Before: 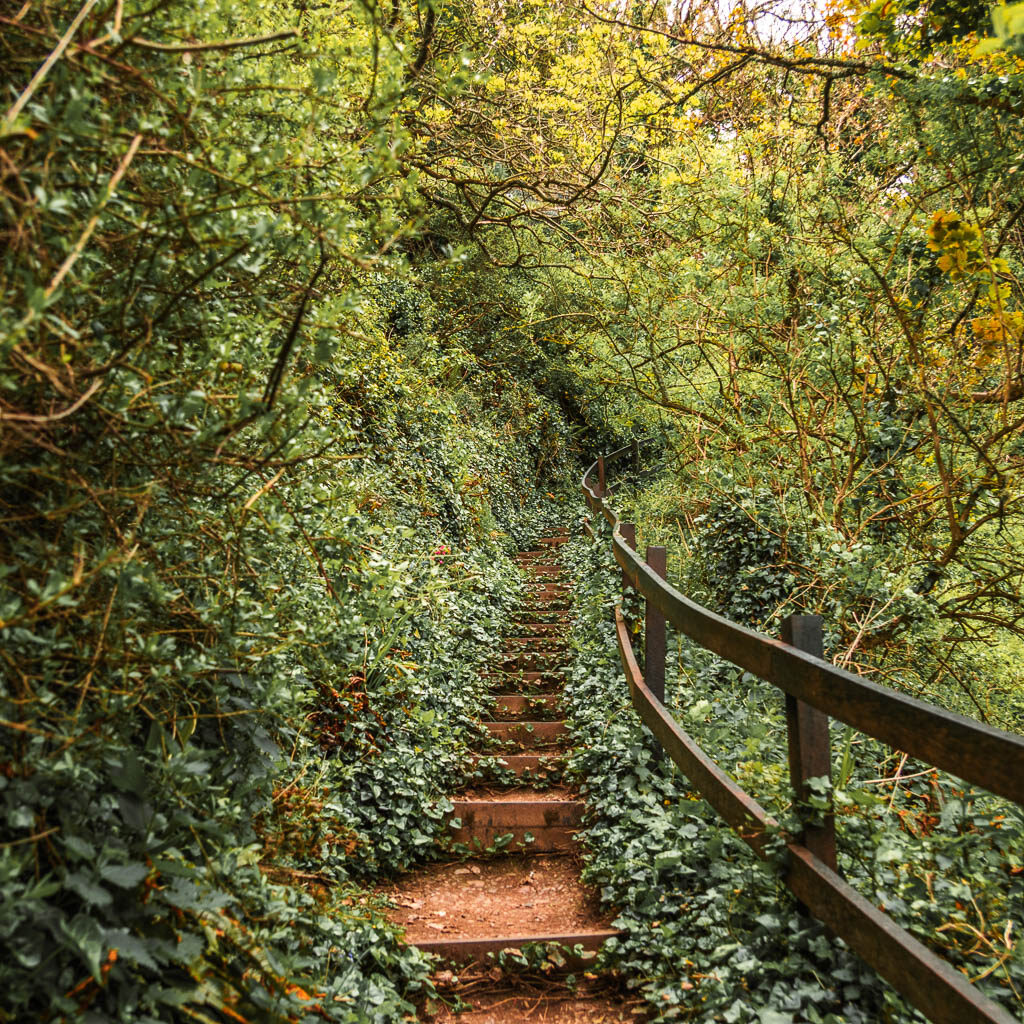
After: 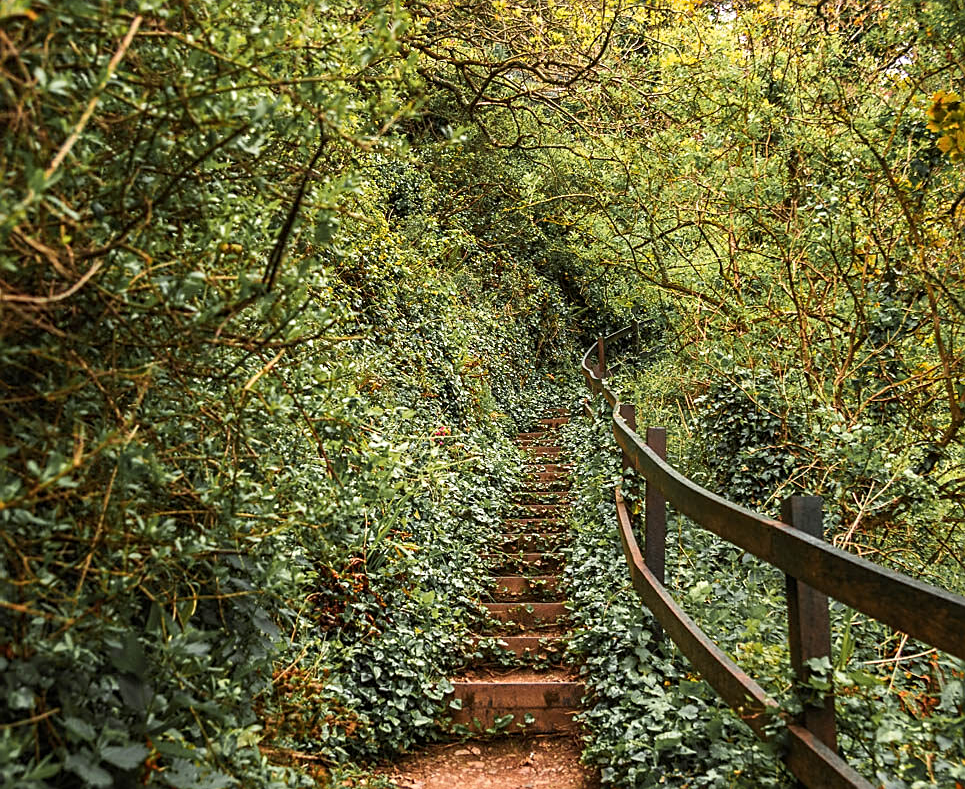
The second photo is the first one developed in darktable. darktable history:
crop and rotate: angle 0.03°, top 11.643%, right 5.651%, bottom 11.189%
sharpen: on, module defaults
